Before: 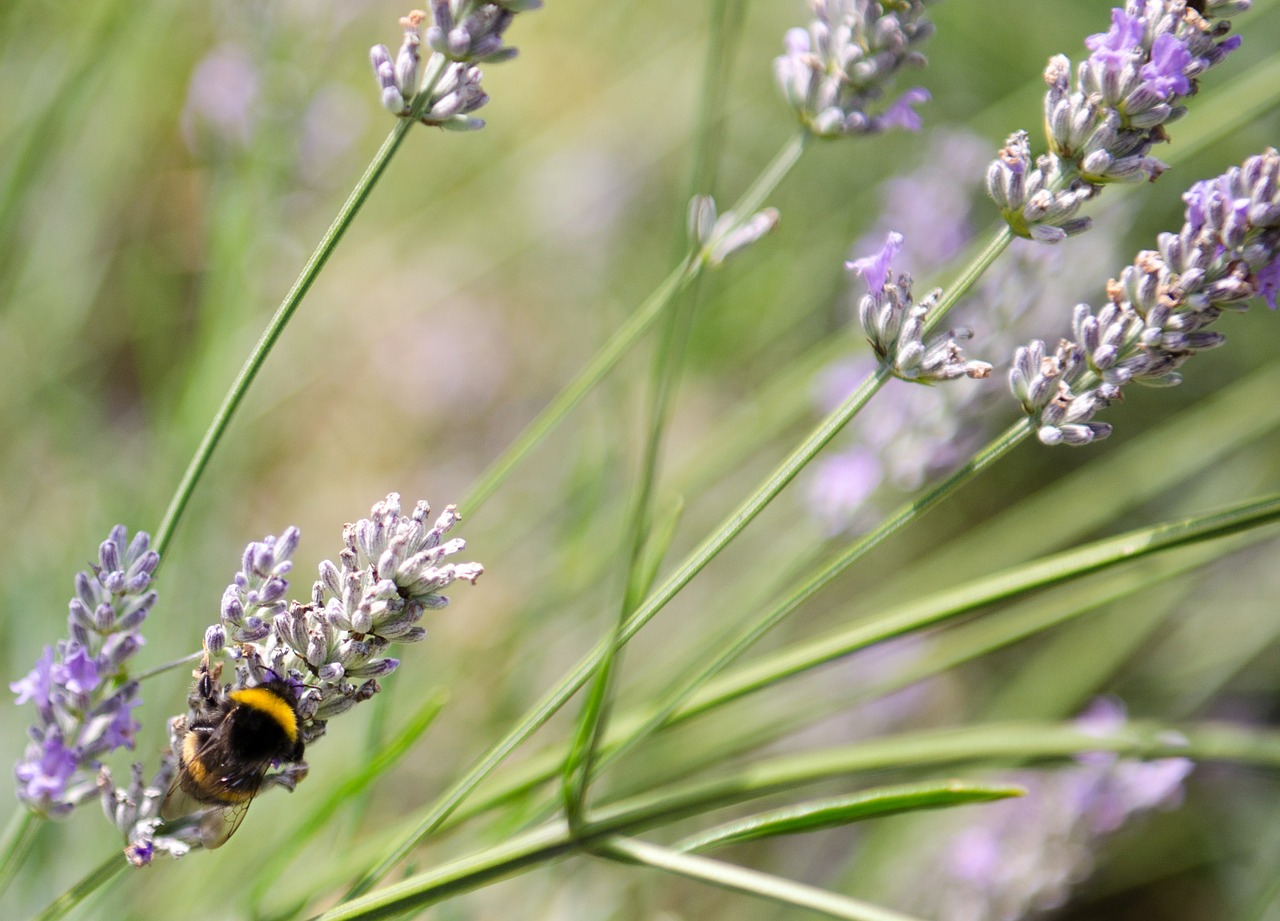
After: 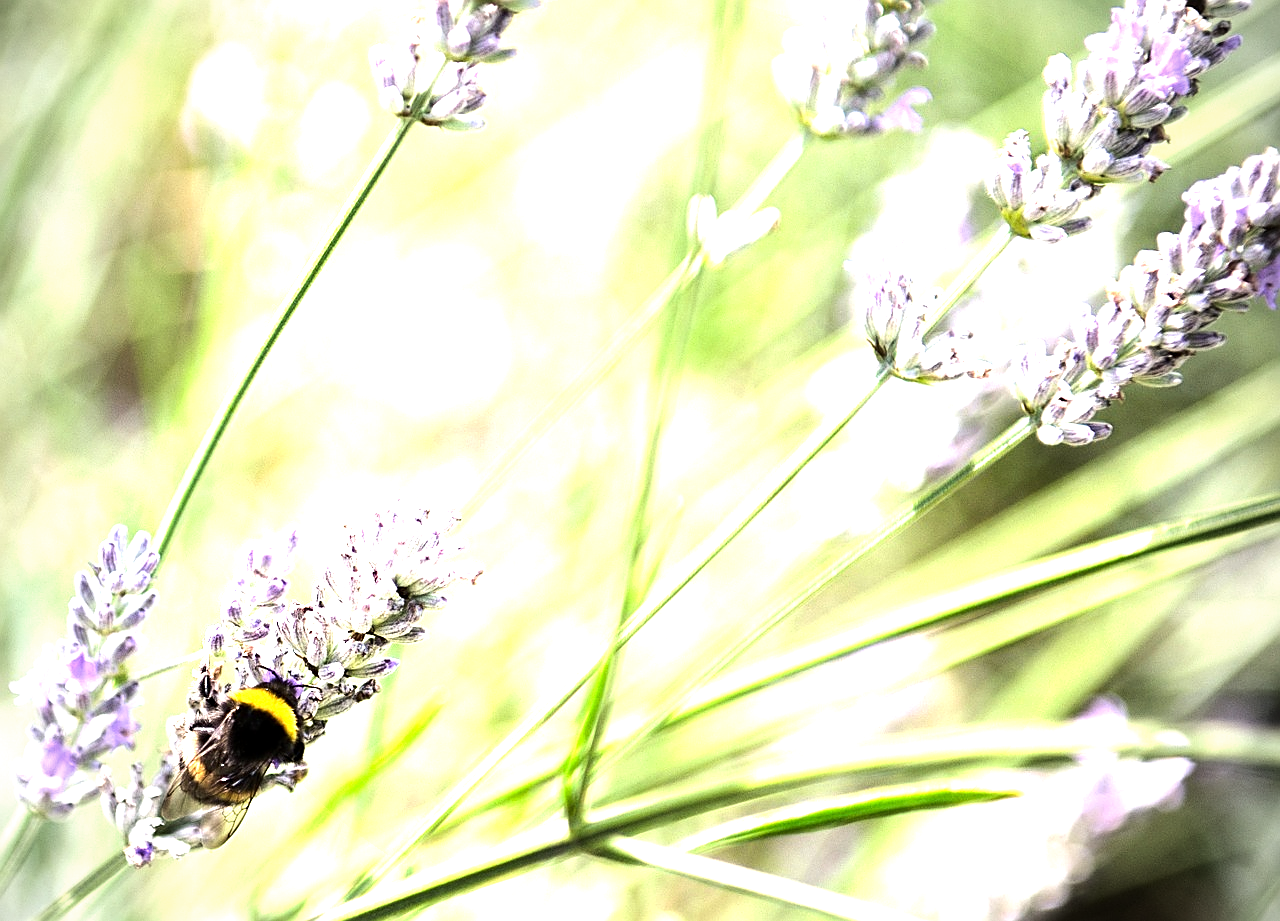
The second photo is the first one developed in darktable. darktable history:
exposure: black level correction 0.001, exposure 0.955 EV, compensate highlight preservation false
sharpen: on, module defaults
tone equalizer: -8 EV -1.06 EV, -7 EV -0.996 EV, -6 EV -0.841 EV, -5 EV -0.554 EV, -3 EV 0.557 EV, -2 EV 0.879 EV, -1 EV 0.999 EV, +0 EV 1.07 EV, edges refinement/feathering 500, mask exposure compensation -1.57 EV, preserve details no
vignetting: fall-off start 73.1%, unbound false
